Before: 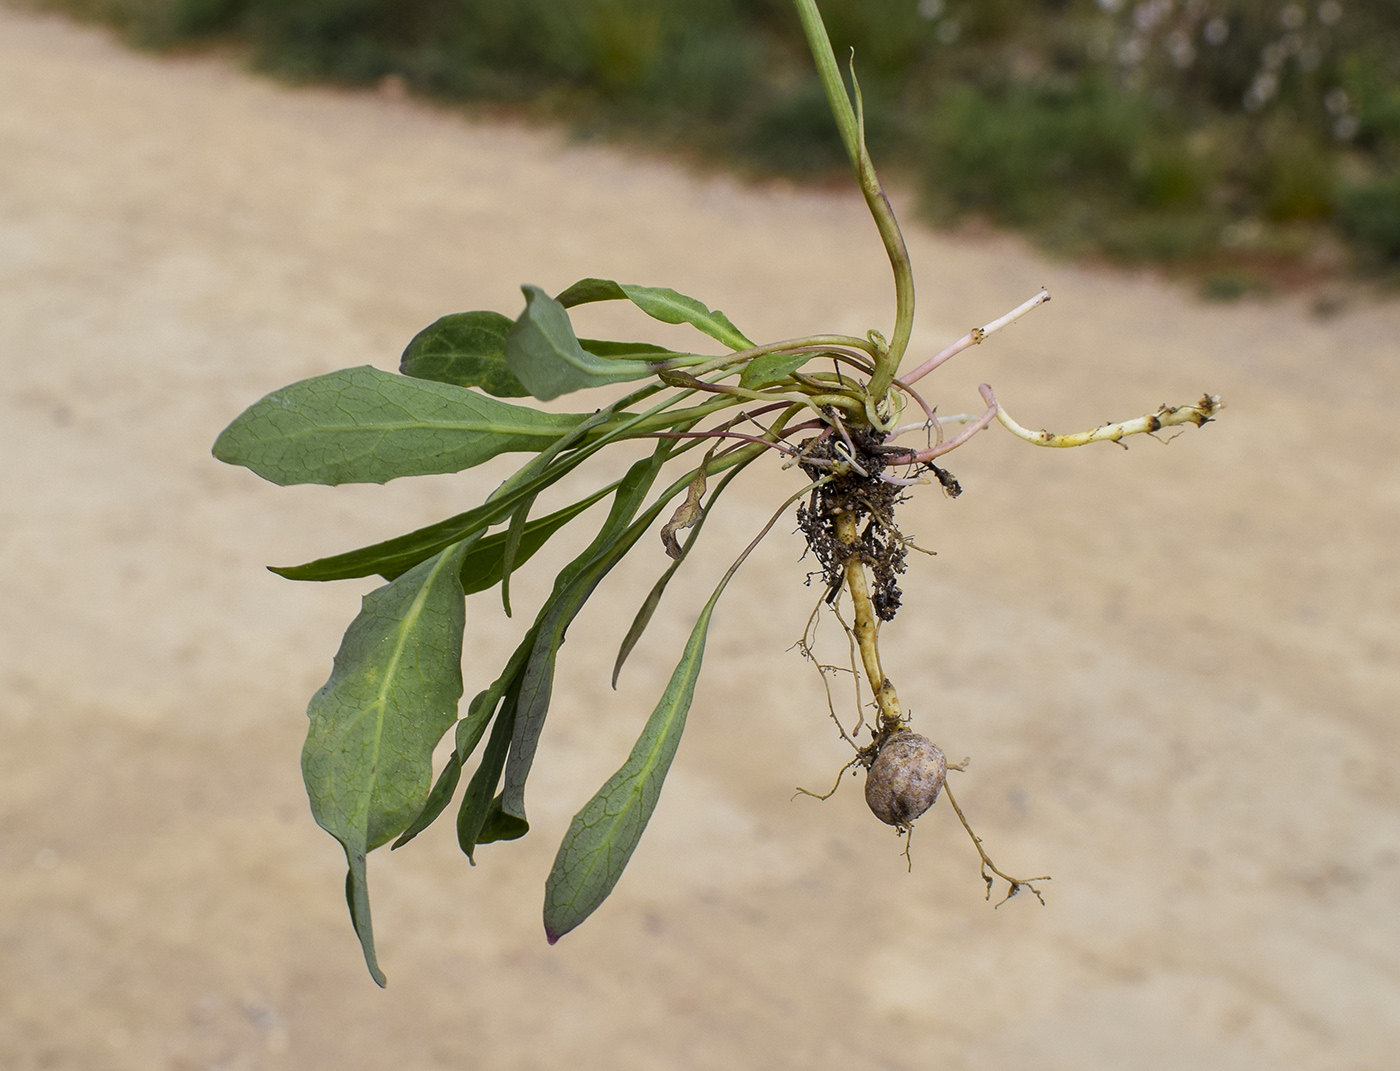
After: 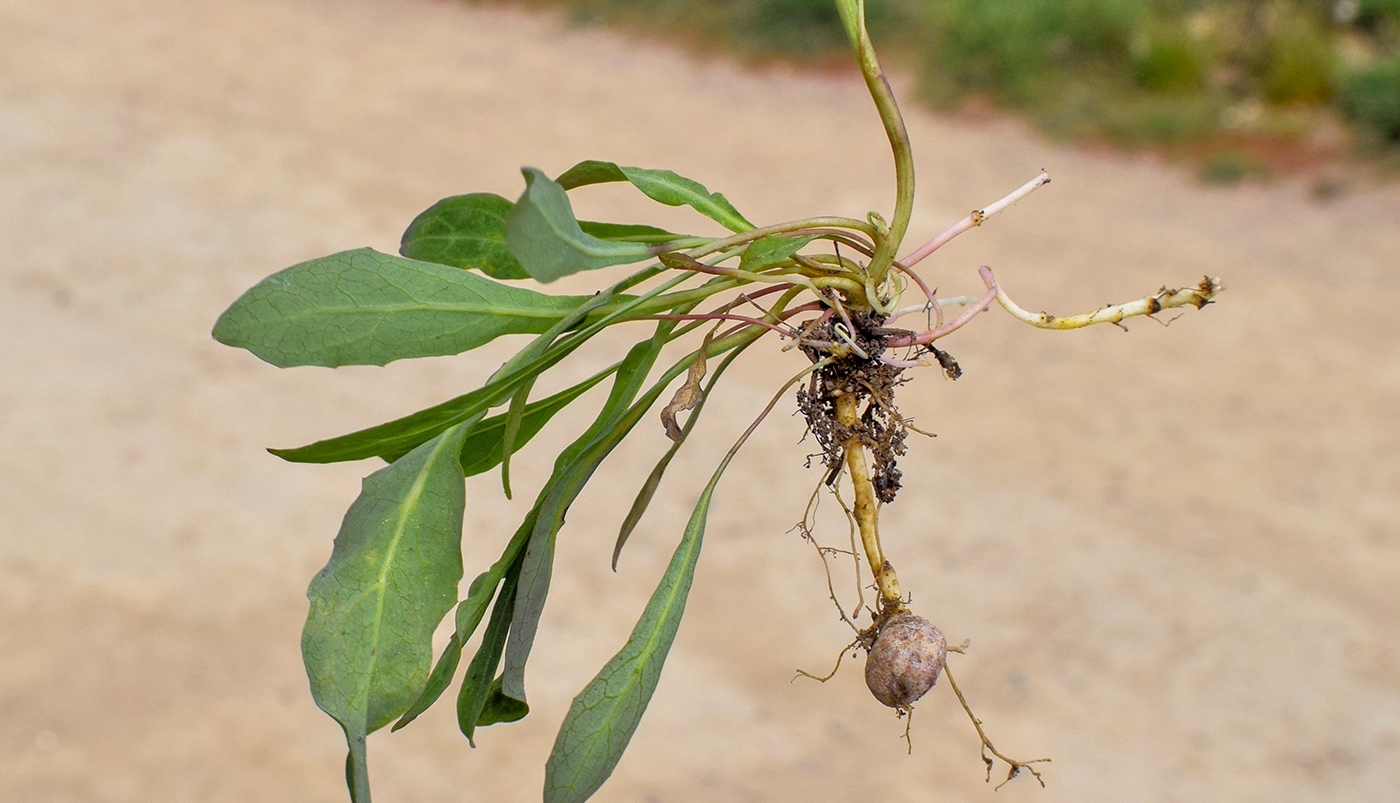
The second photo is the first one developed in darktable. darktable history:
crop: top 11.02%, bottom 13.93%
tone equalizer: -7 EV 0.141 EV, -6 EV 0.617 EV, -5 EV 1.16 EV, -4 EV 1.34 EV, -3 EV 1.17 EV, -2 EV 0.6 EV, -1 EV 0.167 EV
